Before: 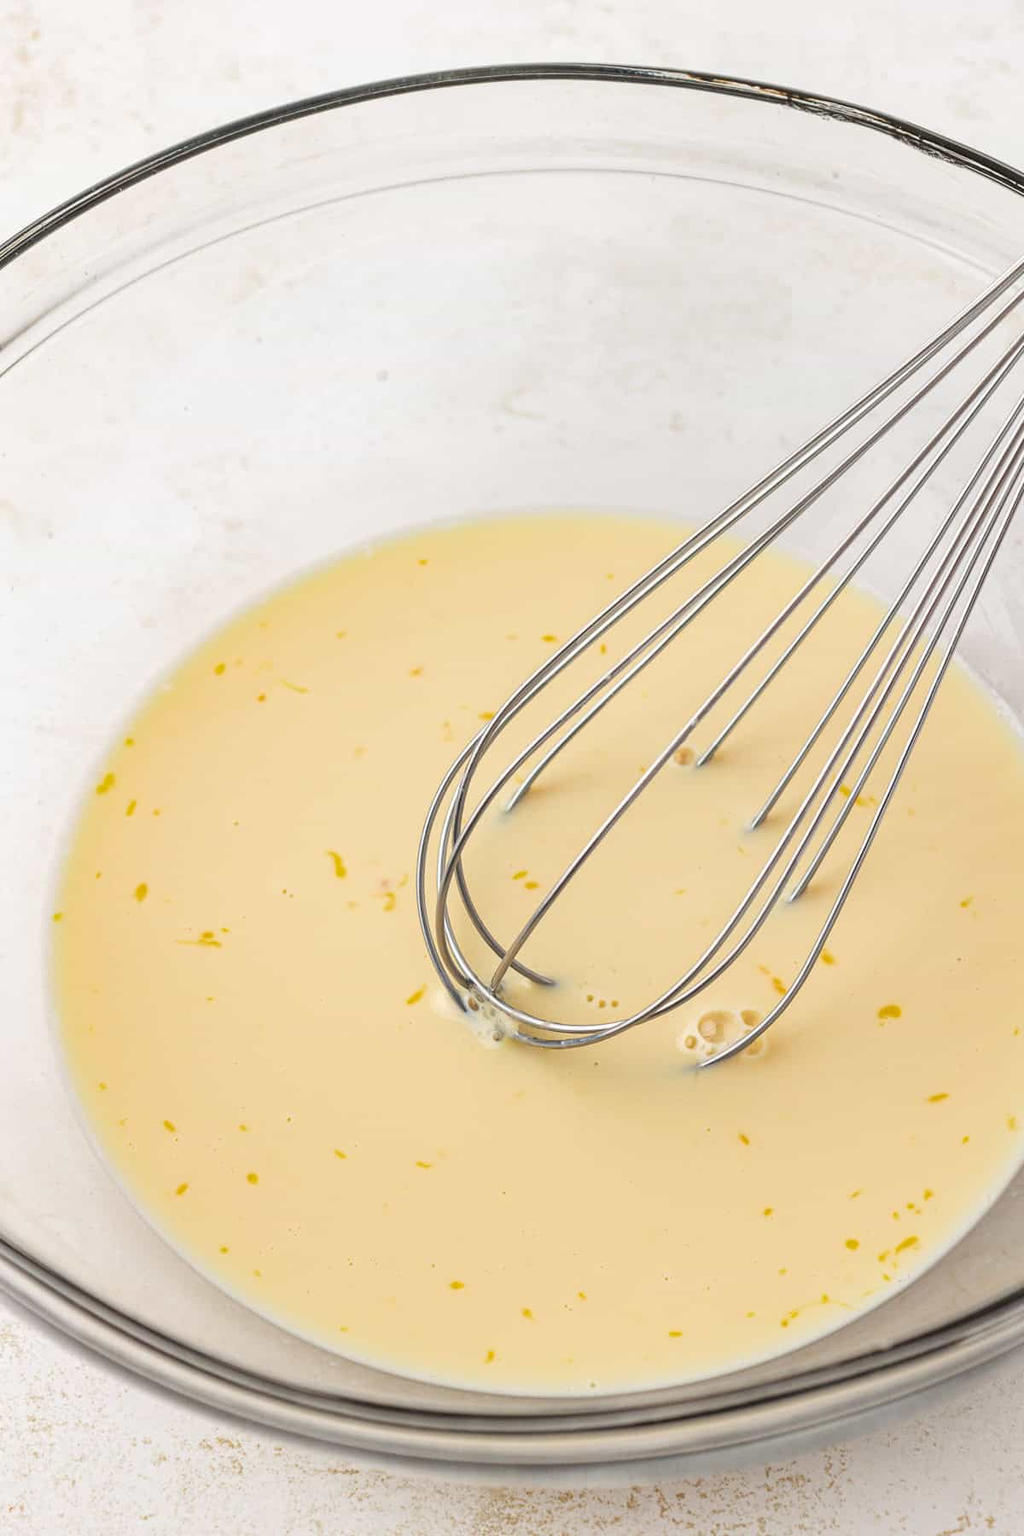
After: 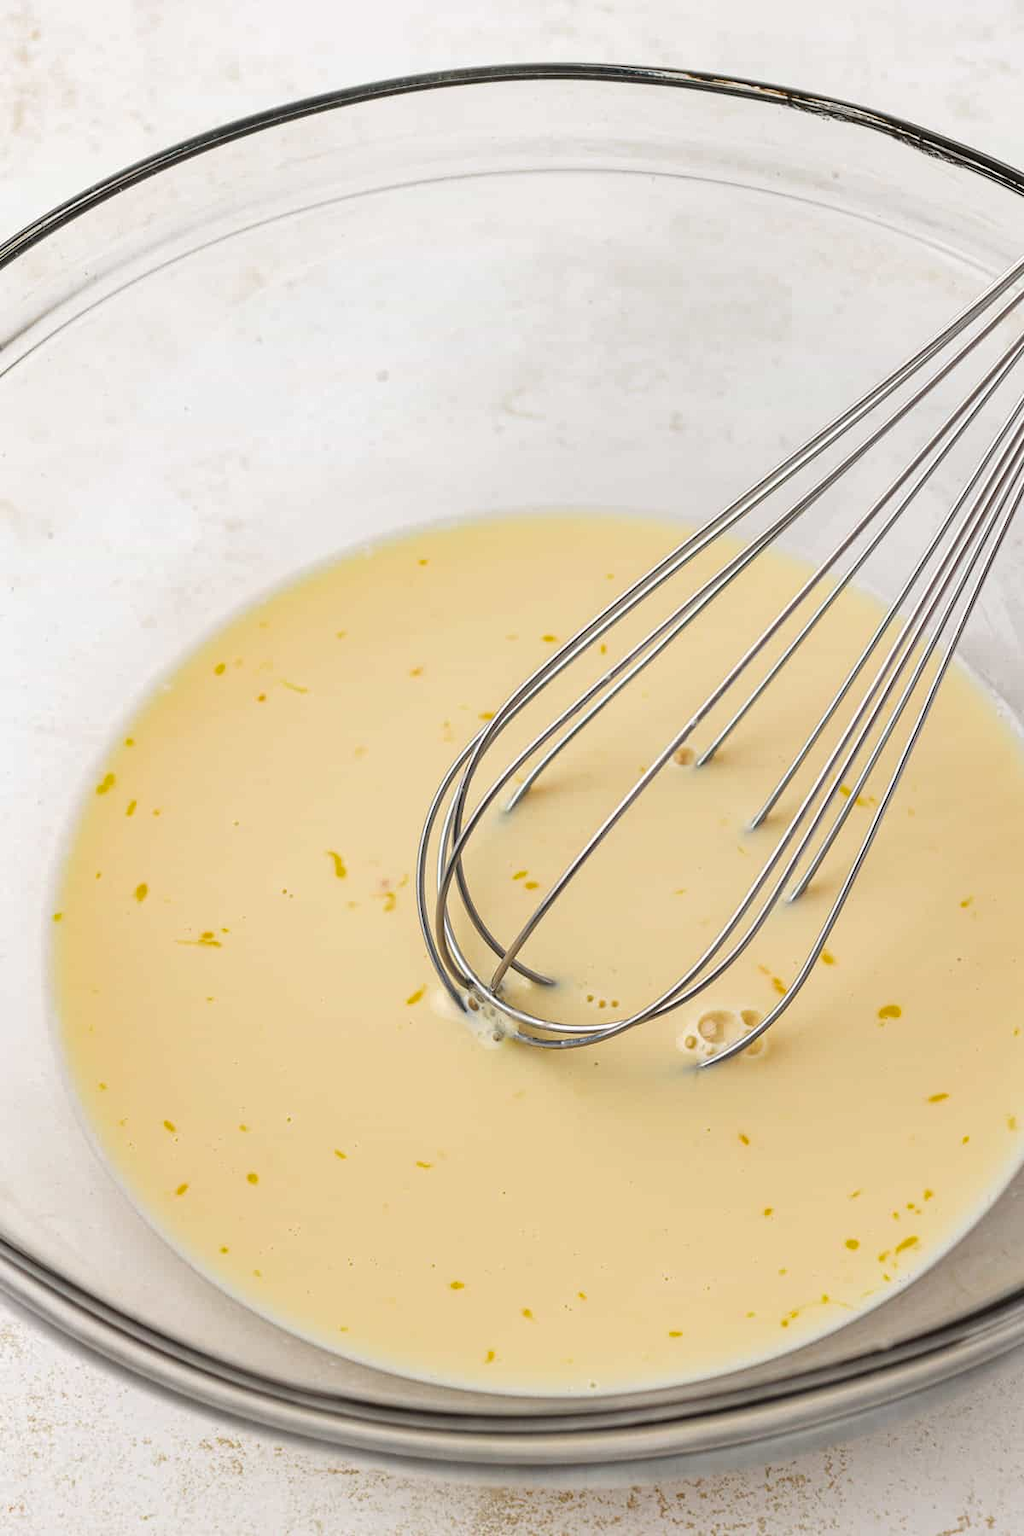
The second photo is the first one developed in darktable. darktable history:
contrast brightness saturation: brightness -0.1
